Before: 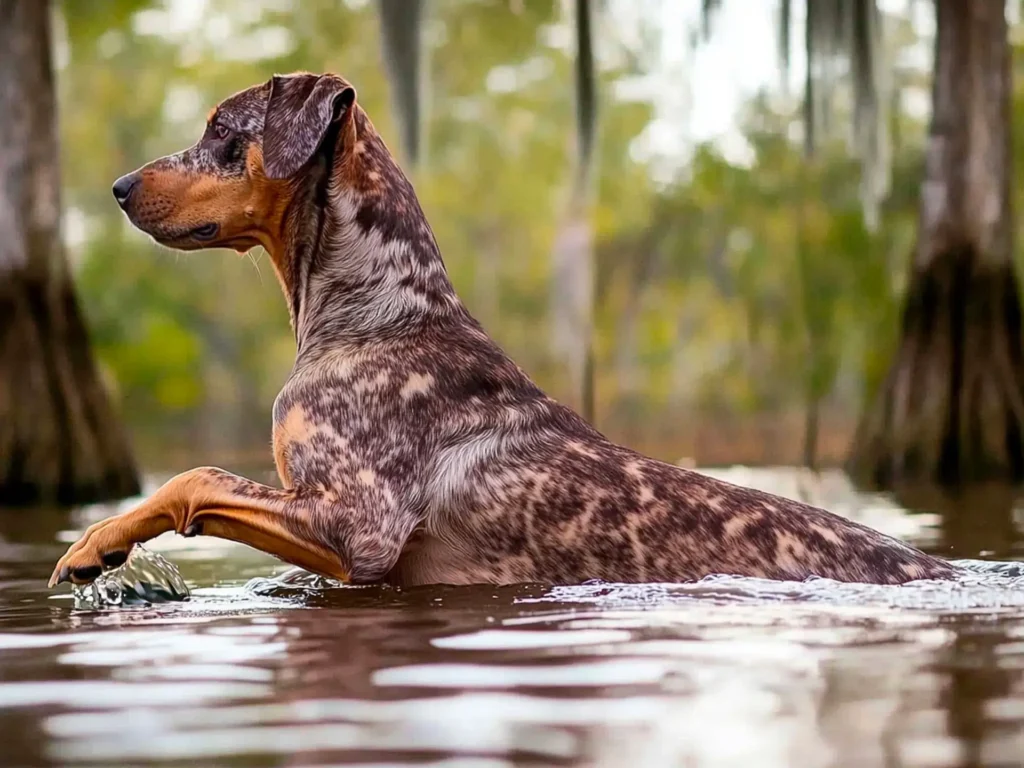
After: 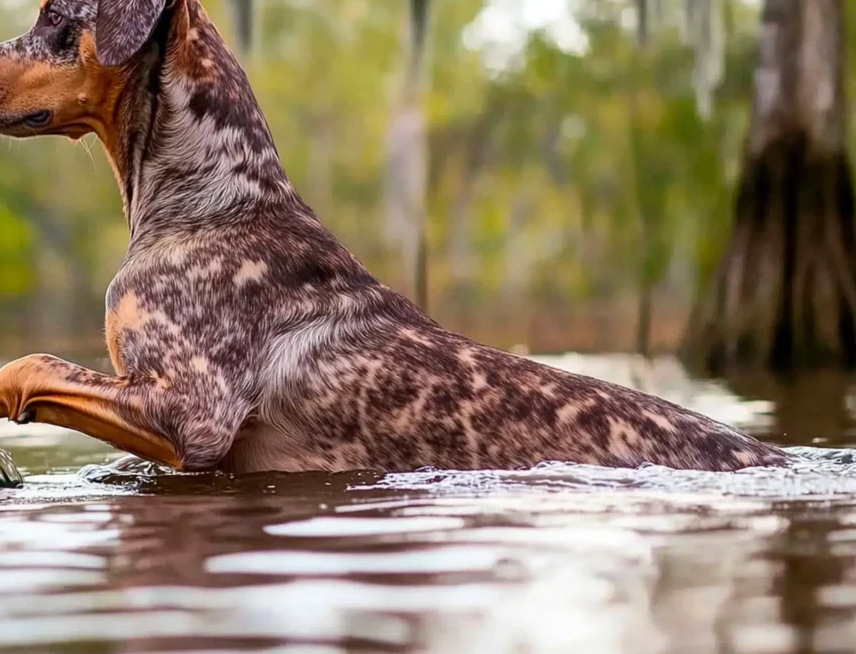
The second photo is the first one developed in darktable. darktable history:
crop: left 16.38%, top 14.727%
